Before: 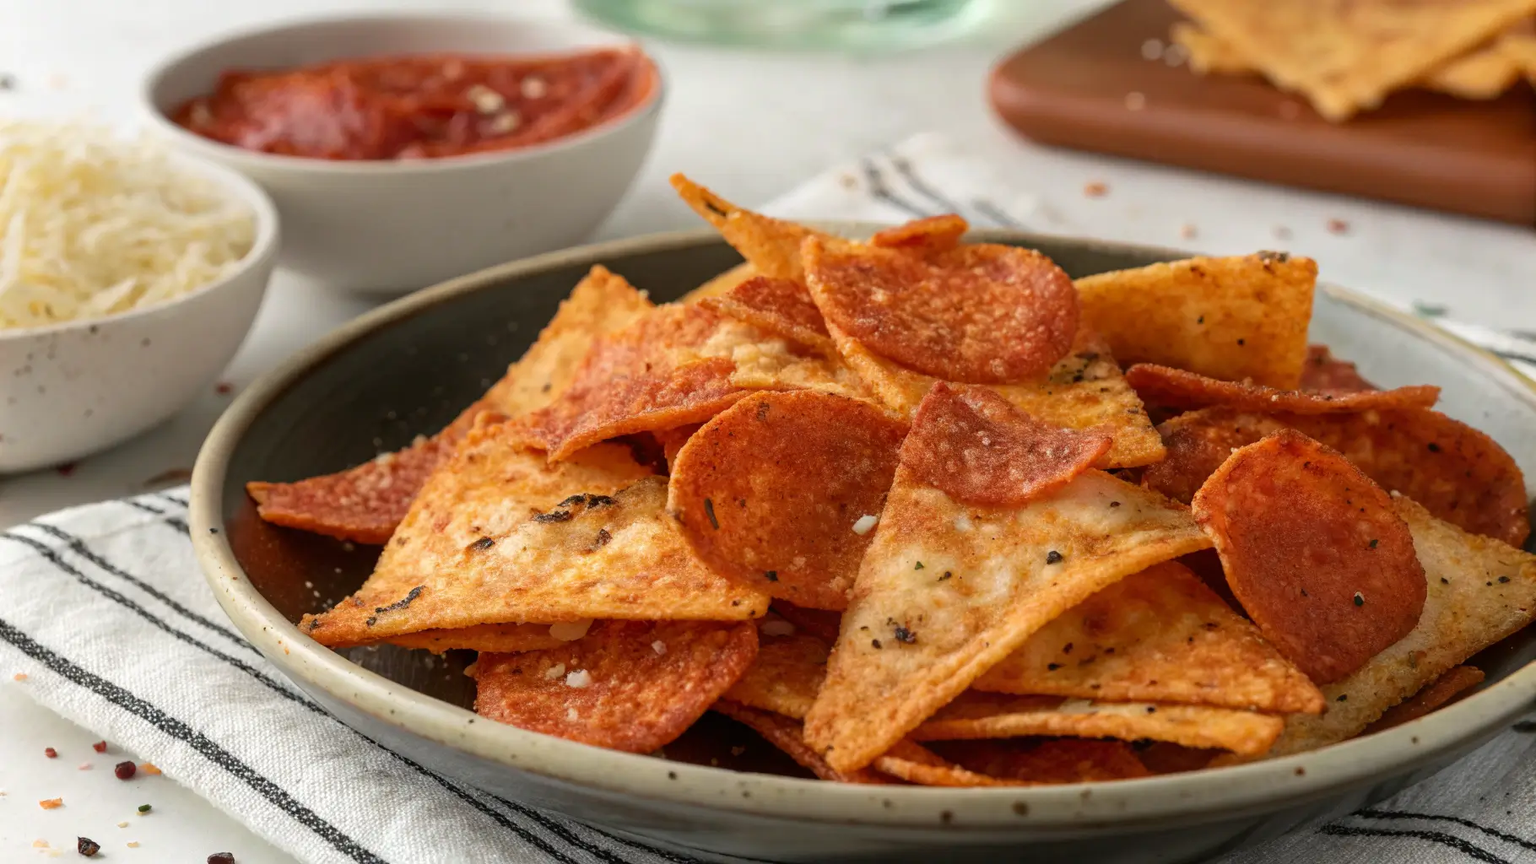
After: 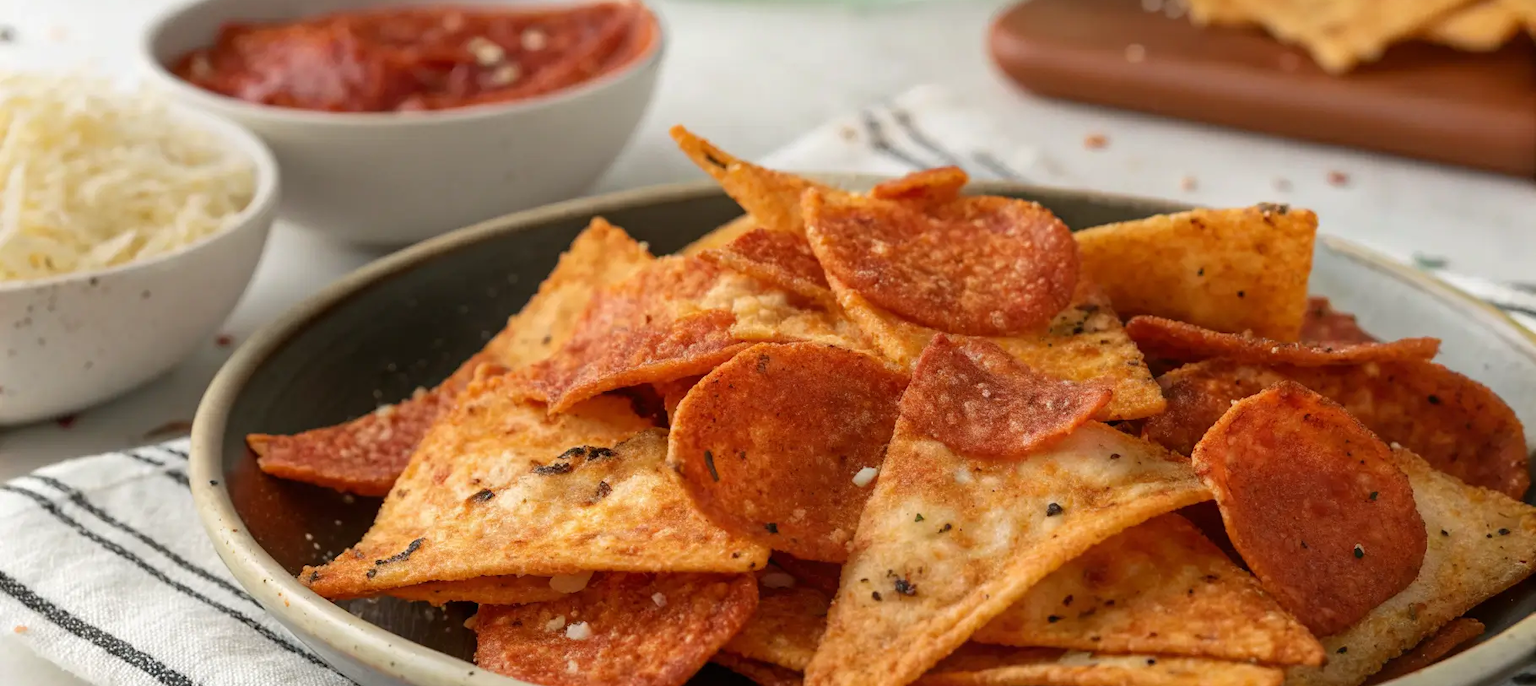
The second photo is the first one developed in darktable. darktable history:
crop and rotate: top 5.659%, bottom 14.767%
